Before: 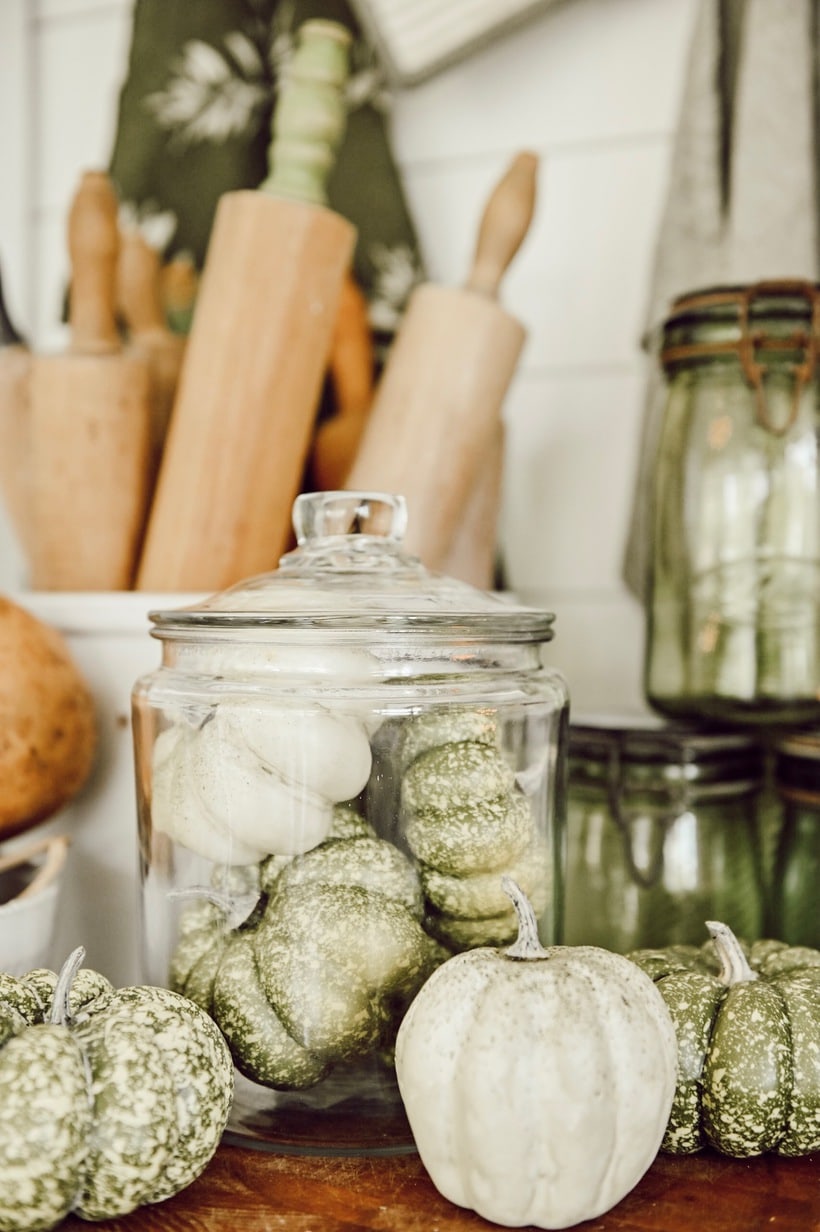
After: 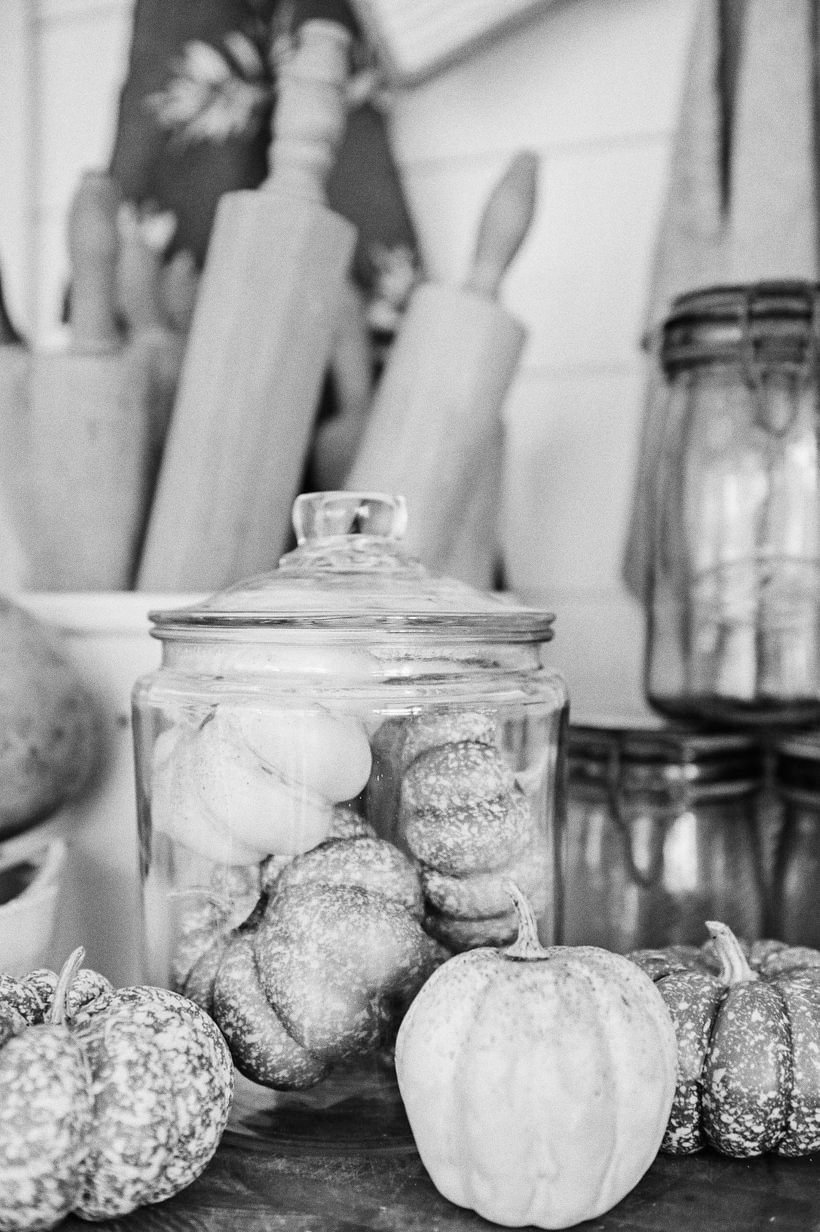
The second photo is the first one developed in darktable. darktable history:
monochrome: size 1
grain: coarseness 0.09 ISO
color correction: saturation 0.3
